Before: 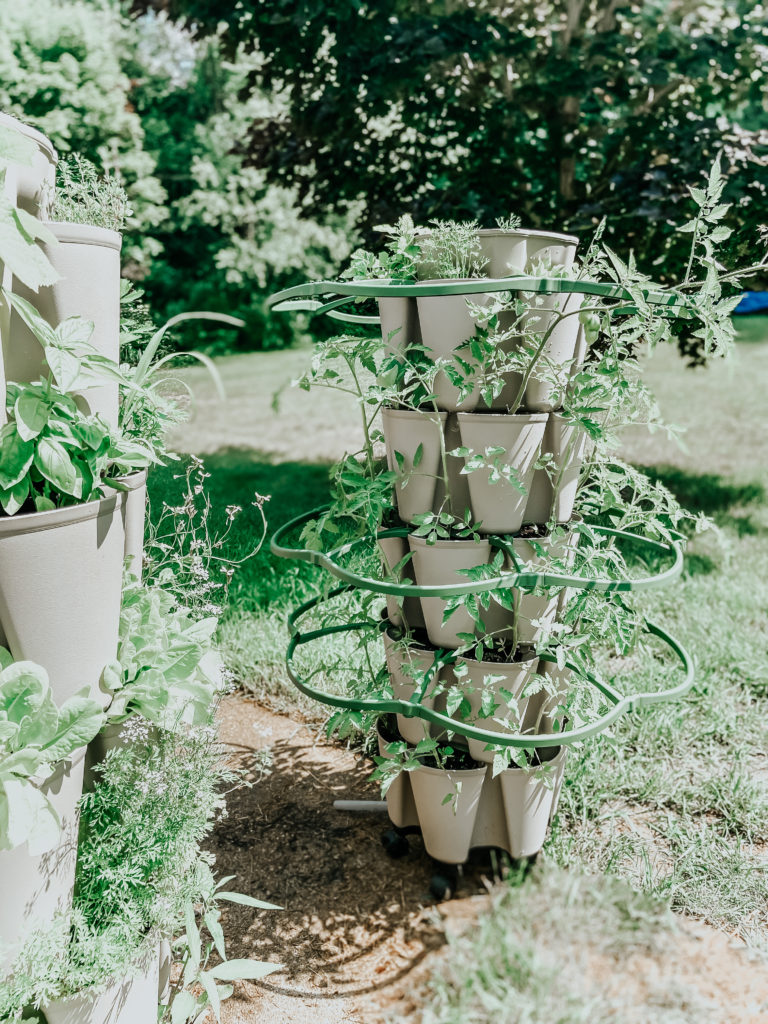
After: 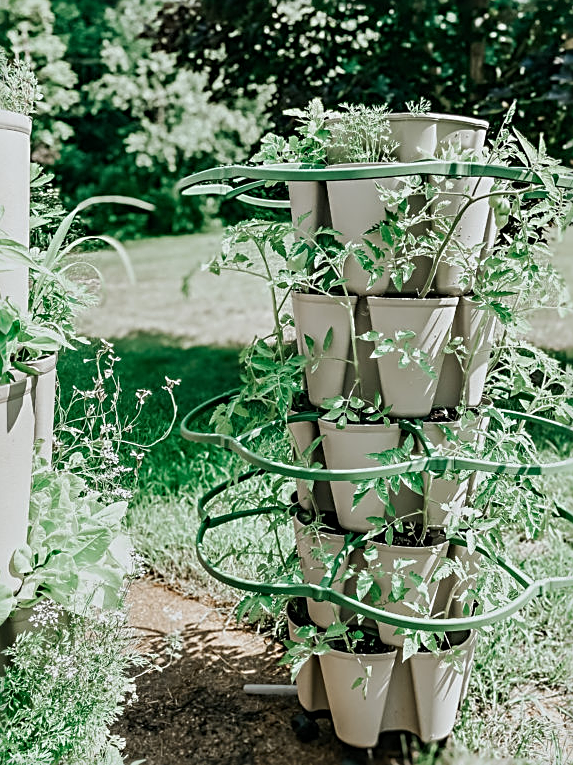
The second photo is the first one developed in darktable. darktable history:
crop and rotate: left 11.831%, top 11.346%, right 13.429%, bottom 13.899%
sharpen: radius 2.531, amount 0.628
